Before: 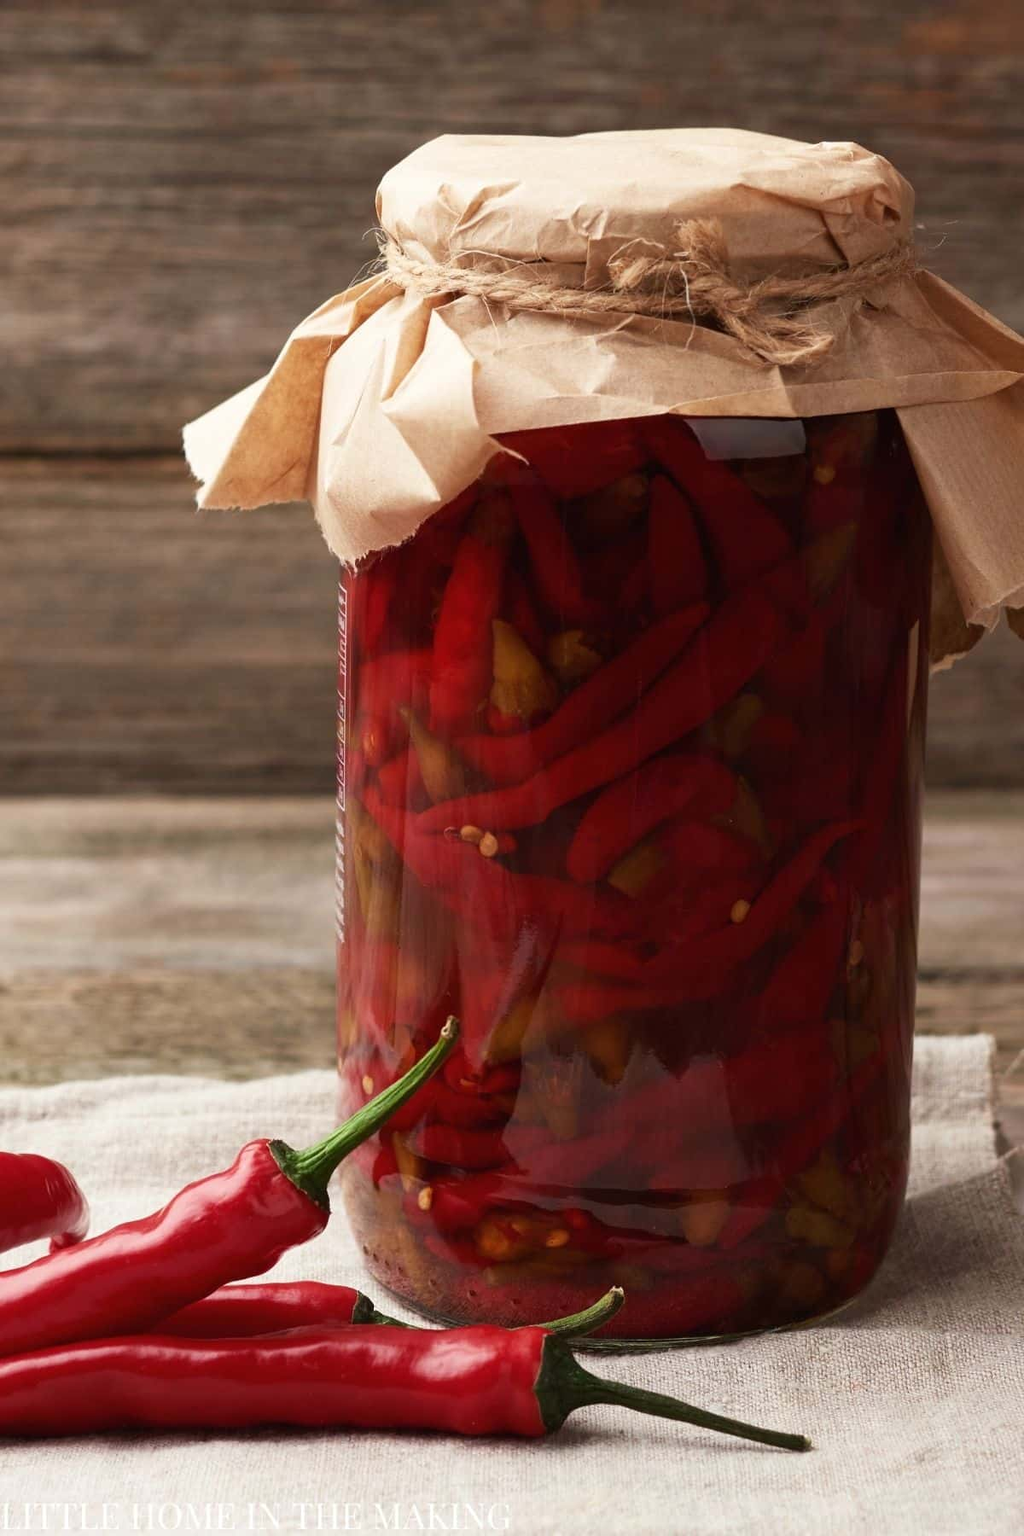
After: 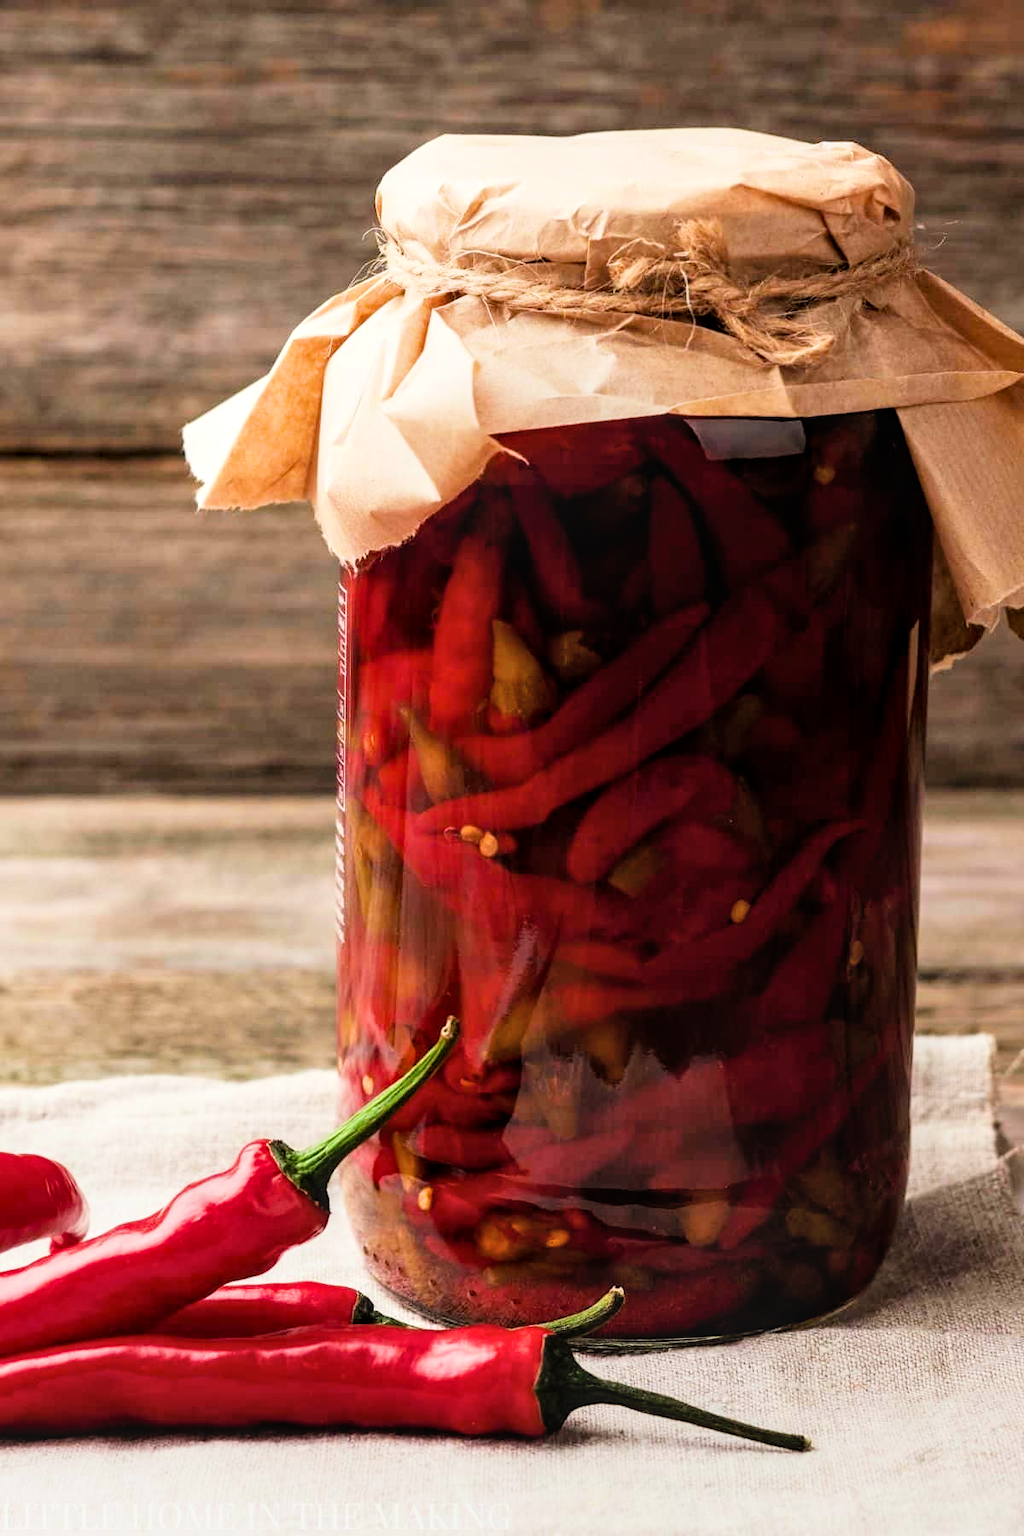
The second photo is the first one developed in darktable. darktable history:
color balance rgb: perceptual saturation grading › global saturation 20%, global vibrance 10%
filmic rgb: black relative exposure -5 EV, white relative exposure 3.5 EV, hardness 3.19, contrast 1.3
local contrast: on, module defaults
exposure "scene-referred default": black level correction 0, exposure 0.7 EV, compensate exposure bias true, compensate highlight preservation false
